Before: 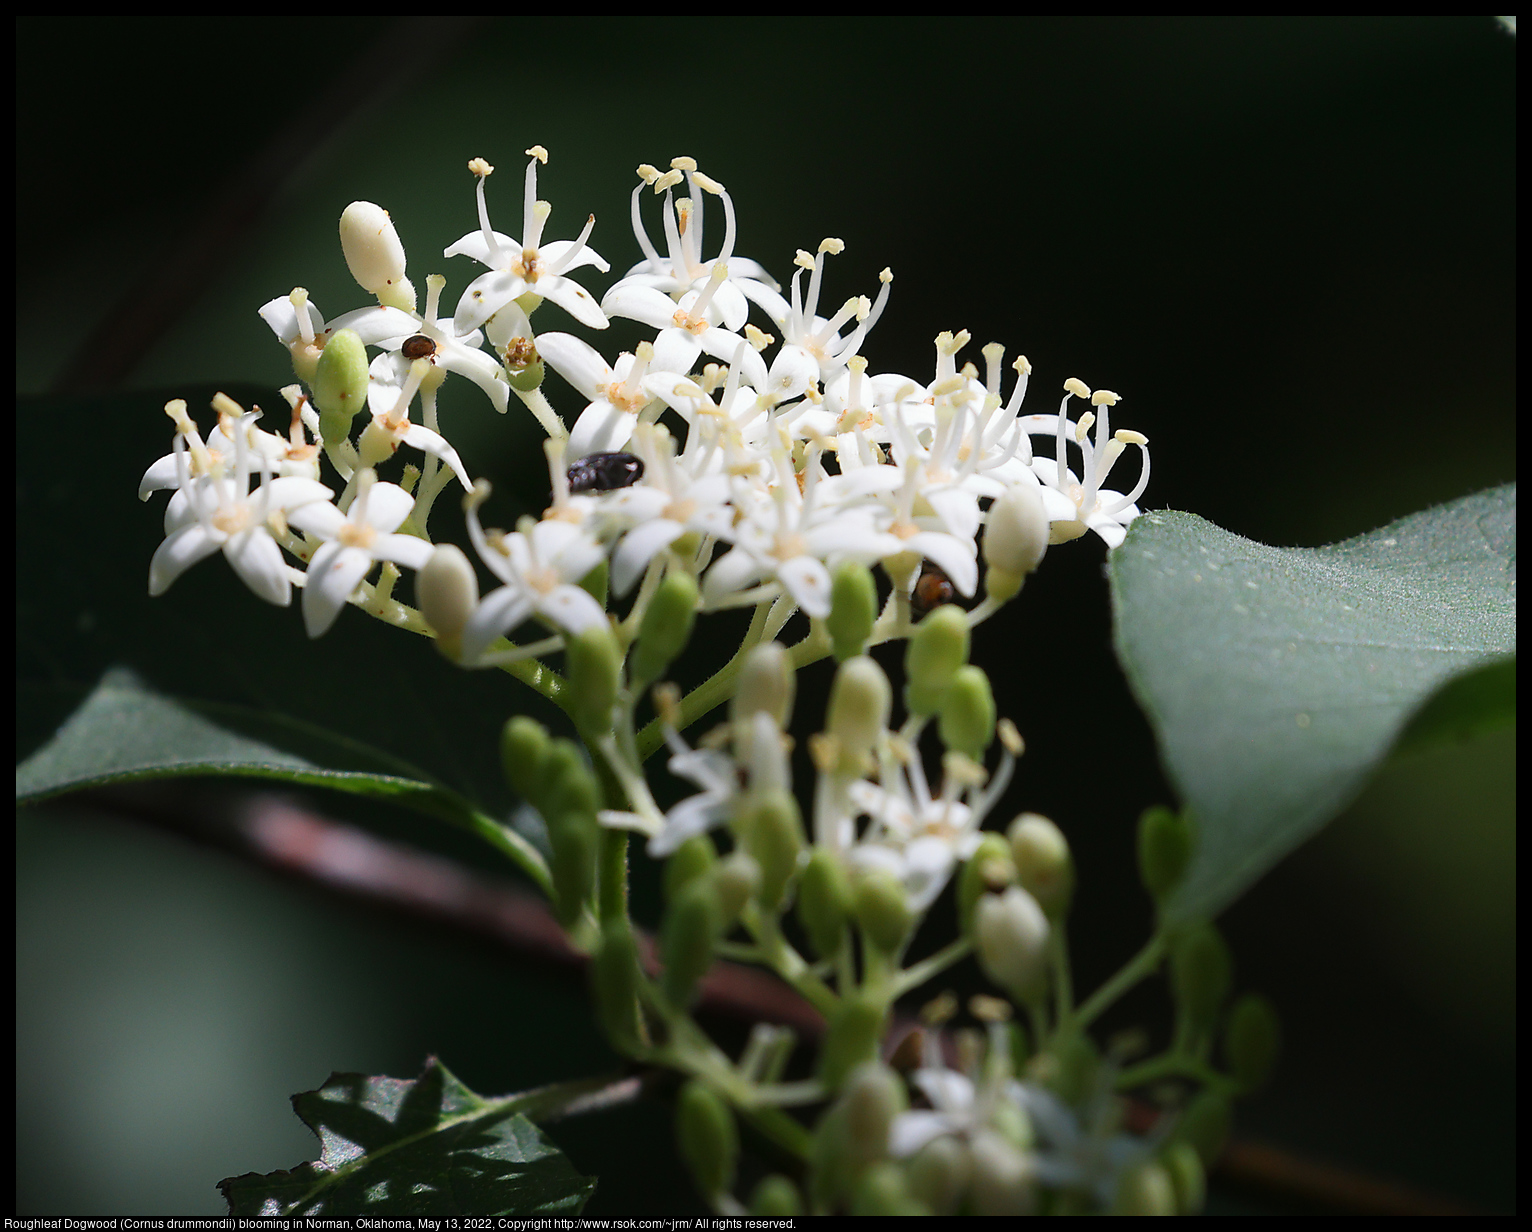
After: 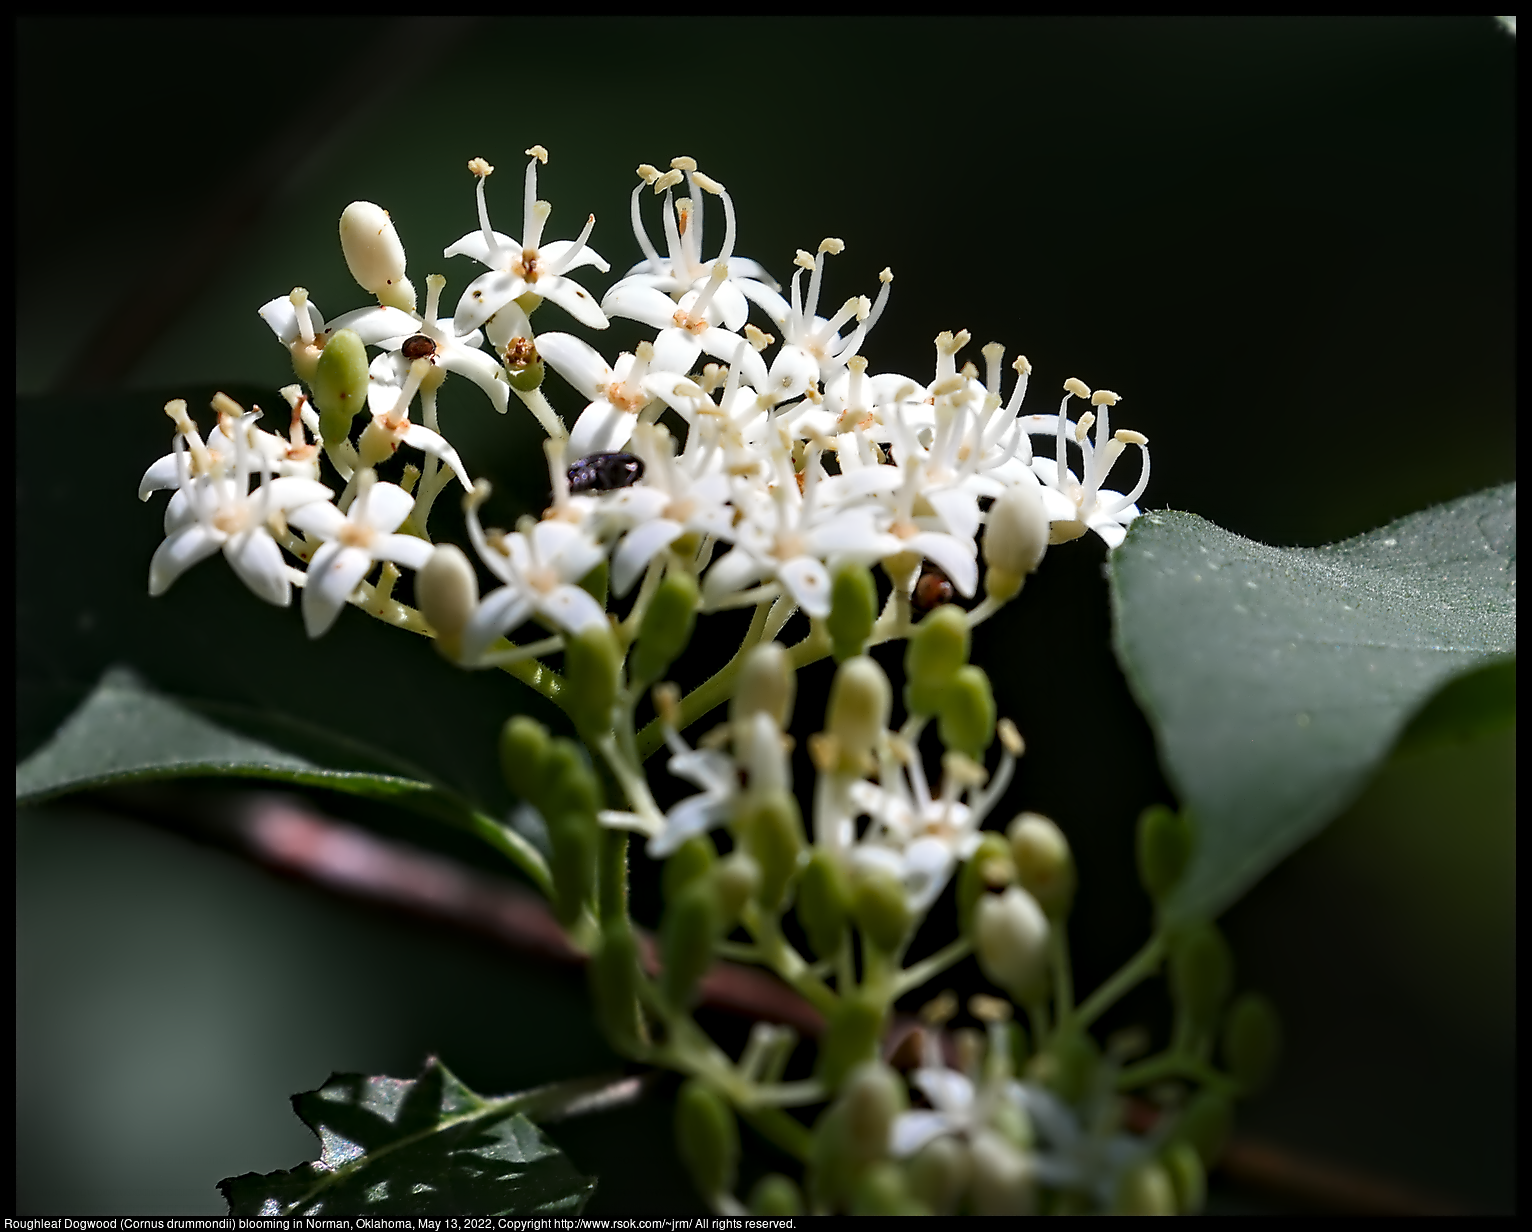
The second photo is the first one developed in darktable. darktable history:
color zones: curves: ch0 [(0, 0.553) (0.123, 0.58) (0.23, 0.419) (0.468, 0.155) (0.605, 0.132) (0.723, 0.063) (0.833, 0.172) (0.921, 0.468)]; ch1 [(0.025, 0.645) (0.229, 0.584) (0.326, 0.551) (0.537, 0.446) (0.599, 0.911) (0.708, 1) (0.805, 0.944)]; ch2 [(0.086, 0.468) (0.254, 0.464) (0.638, 0.564) (0.702, 0.592) (0.768, 0.564)]
contrast equalizer: octaves 7, y [[0.5, 0.542, 0.583, 0.625, 0.667, 0.708], [0.5 ×6], [0.5 ×6], [0, 0.033, 0.067, 0.1, 0.133, 0.167], [0, 0.05, 0.1, 0.15, 0.2, 0.25]]
exposure: exposure 0 EV, compensate highlight preservation false
